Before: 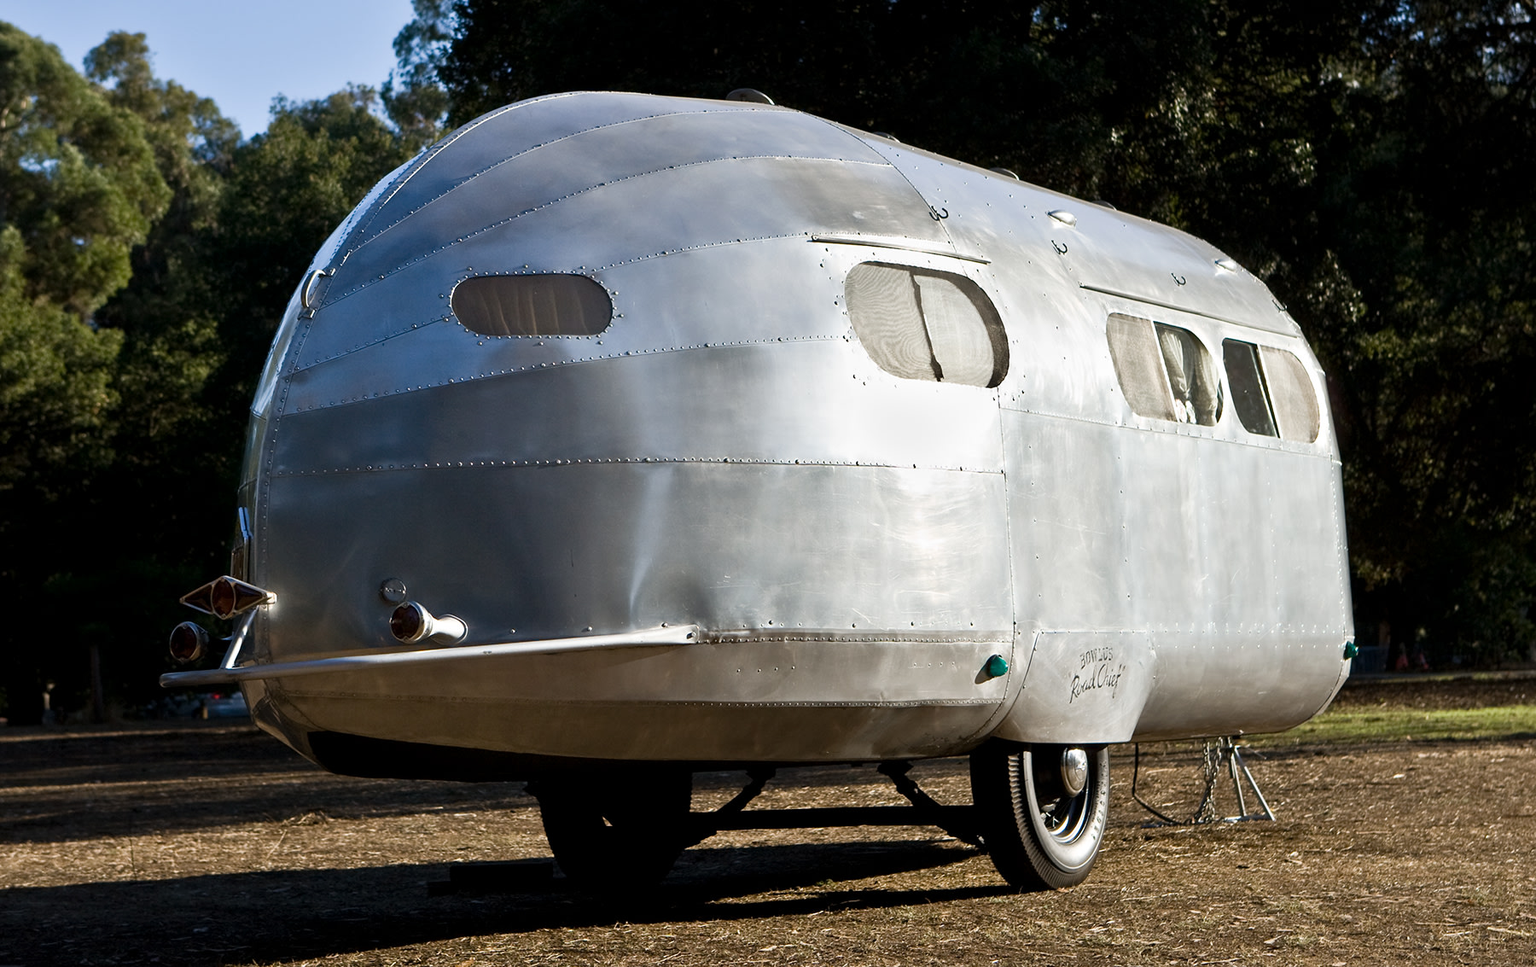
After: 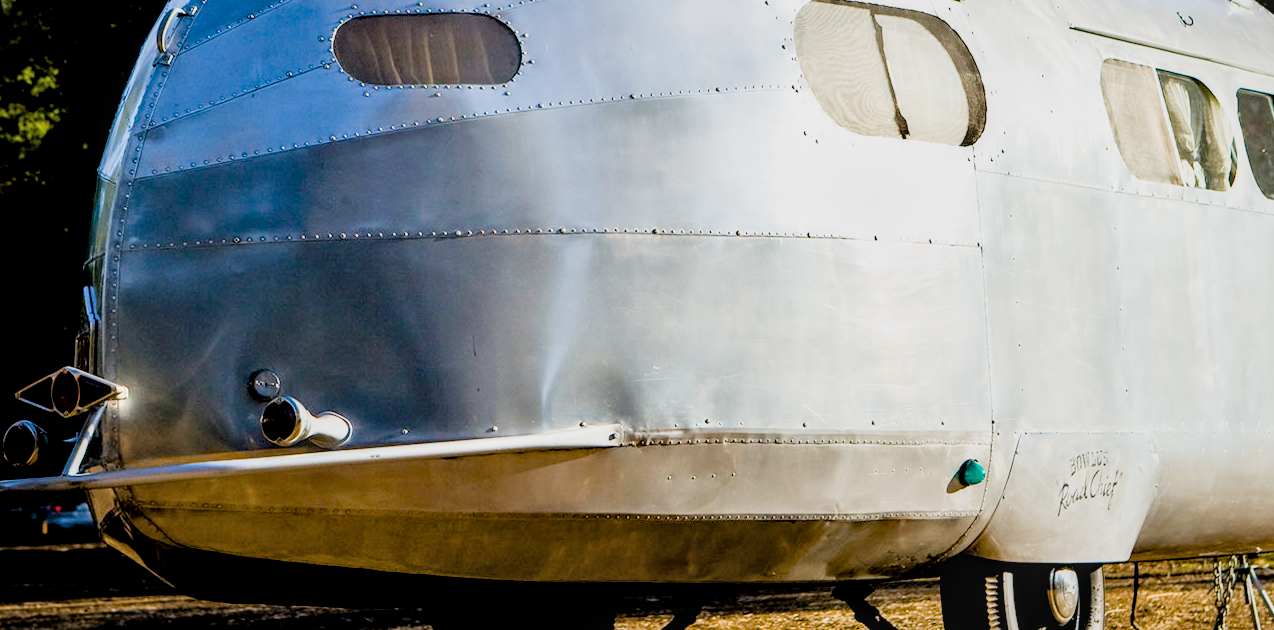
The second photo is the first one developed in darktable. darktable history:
crop: left 10.931%, top 27.229%, right 18.269%, bottom 17.118%
color balance rgb: perceptual saturation grading › global saturation 36.779%, global vibrance 20%
local contrast: on, module defaults
exposure: black level correction 0.008, exposure 1.429 EV, compensate highlight preservation false
filmic rgb: black relative exposure -6.09 EV, white relative exposure 6.95 EV, hardness 2.25
